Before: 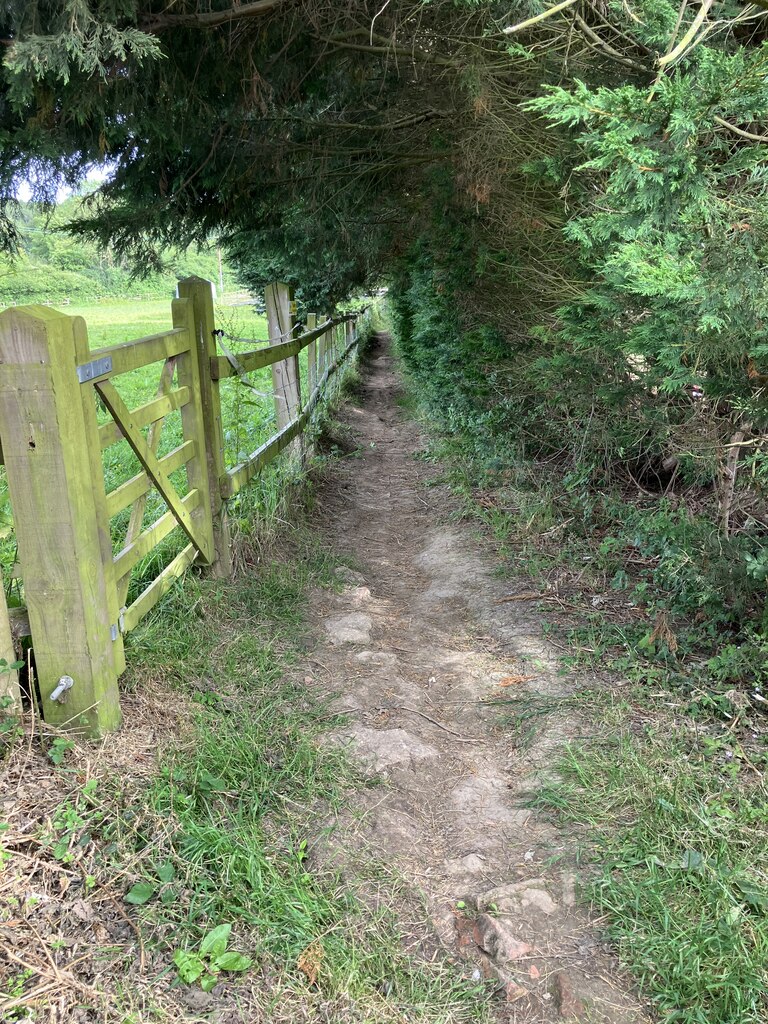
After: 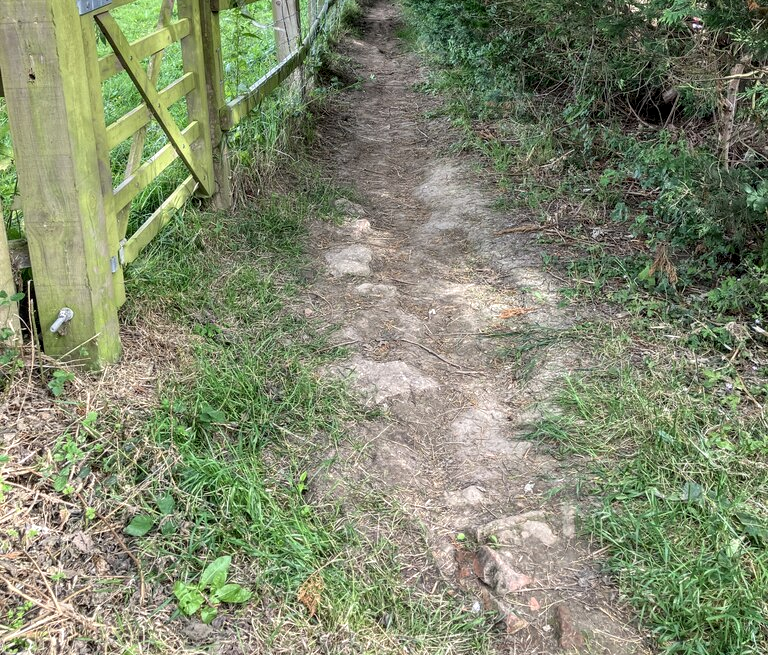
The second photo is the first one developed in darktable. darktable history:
local contrast: detail 130%
crop and rotate: top 35.988%
